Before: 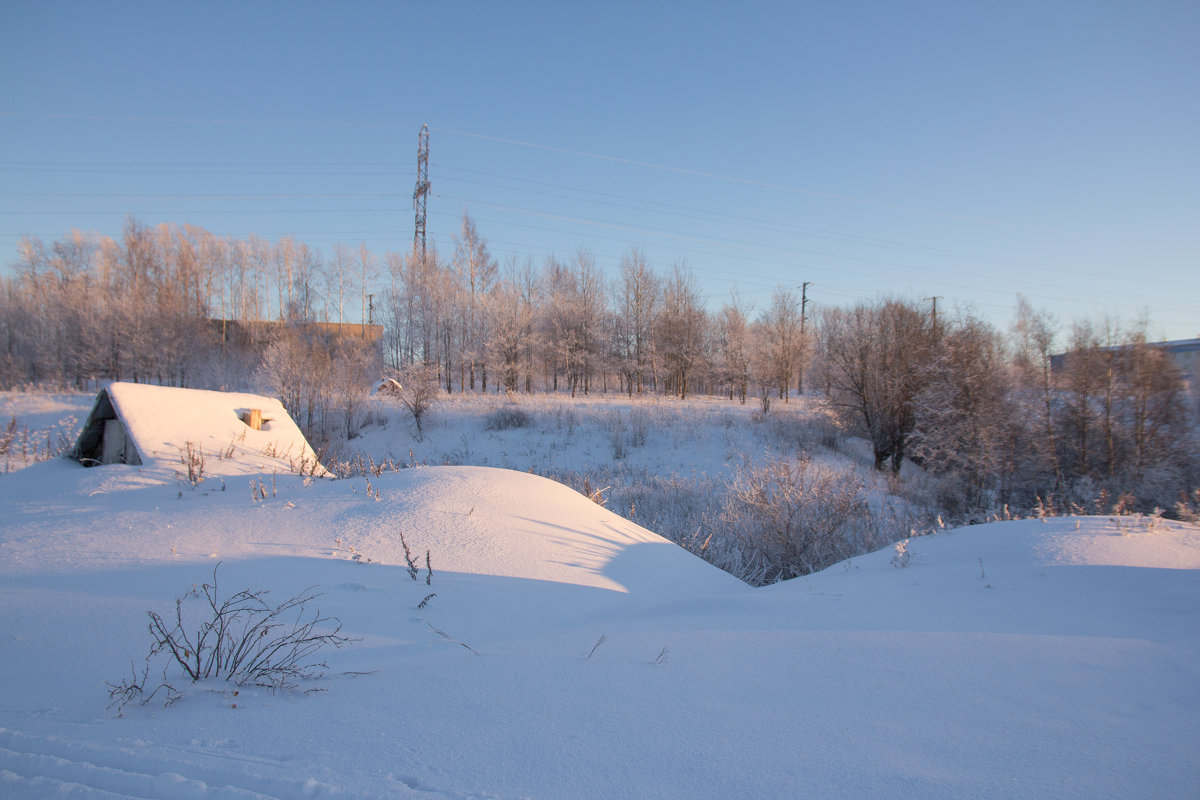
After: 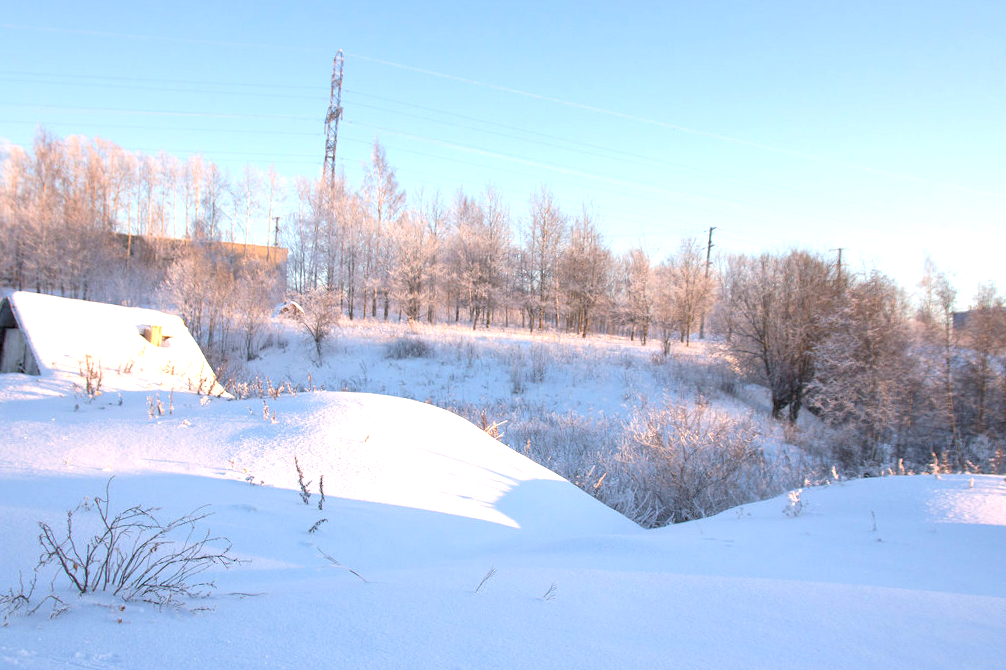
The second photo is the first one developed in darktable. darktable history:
crop and rotate: angle -2.93°, left 5.115%, top 5.182%, right 4.701%, bottom 4.65%
exposure: black level correction 0, exposure 1.1 EV, compensate highlight preservation false
